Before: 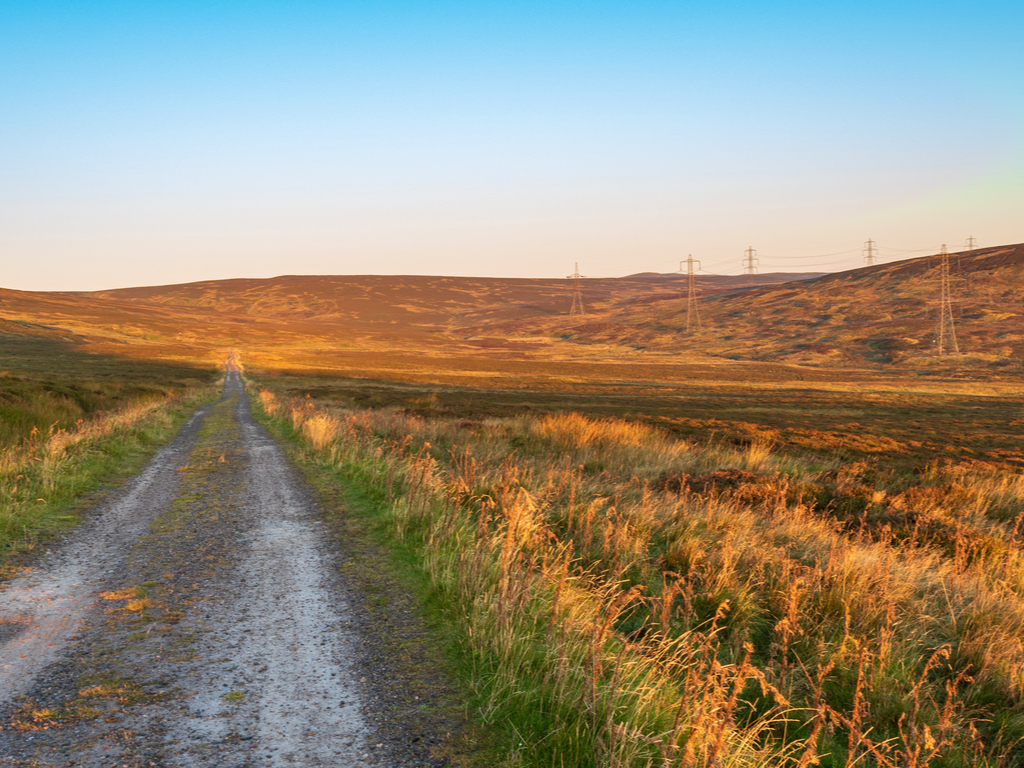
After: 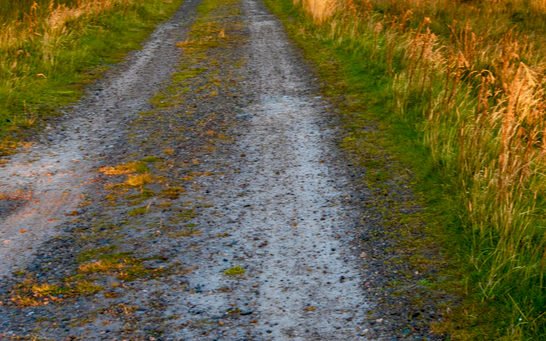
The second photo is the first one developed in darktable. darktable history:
haze removal: strength 0.278, distance 0.243, compatibility mode true, adaptive false
color zones: curves: ch1 [(0, 0.469) (0.01, 0.469) (0.12, 0.446) (0.248, 0.469) (0.5, 0.5) (0.748, 0.5) (0.99, 0.469) (1, 0.469)]
crop and rotate: top 55.34%, right 46.588%, bottom 0.16%
color balance rgb: shadows lift › chroma 2.04%, shadows lift › hue 136.37°, global offset › luminance -0.89%, perceptual saturation grading › global saturation 25.5%, perceptual saturation grading › highlights -50.118%, perceptual saturation grading › shadows 30.855%, global vibrance 34.335%
